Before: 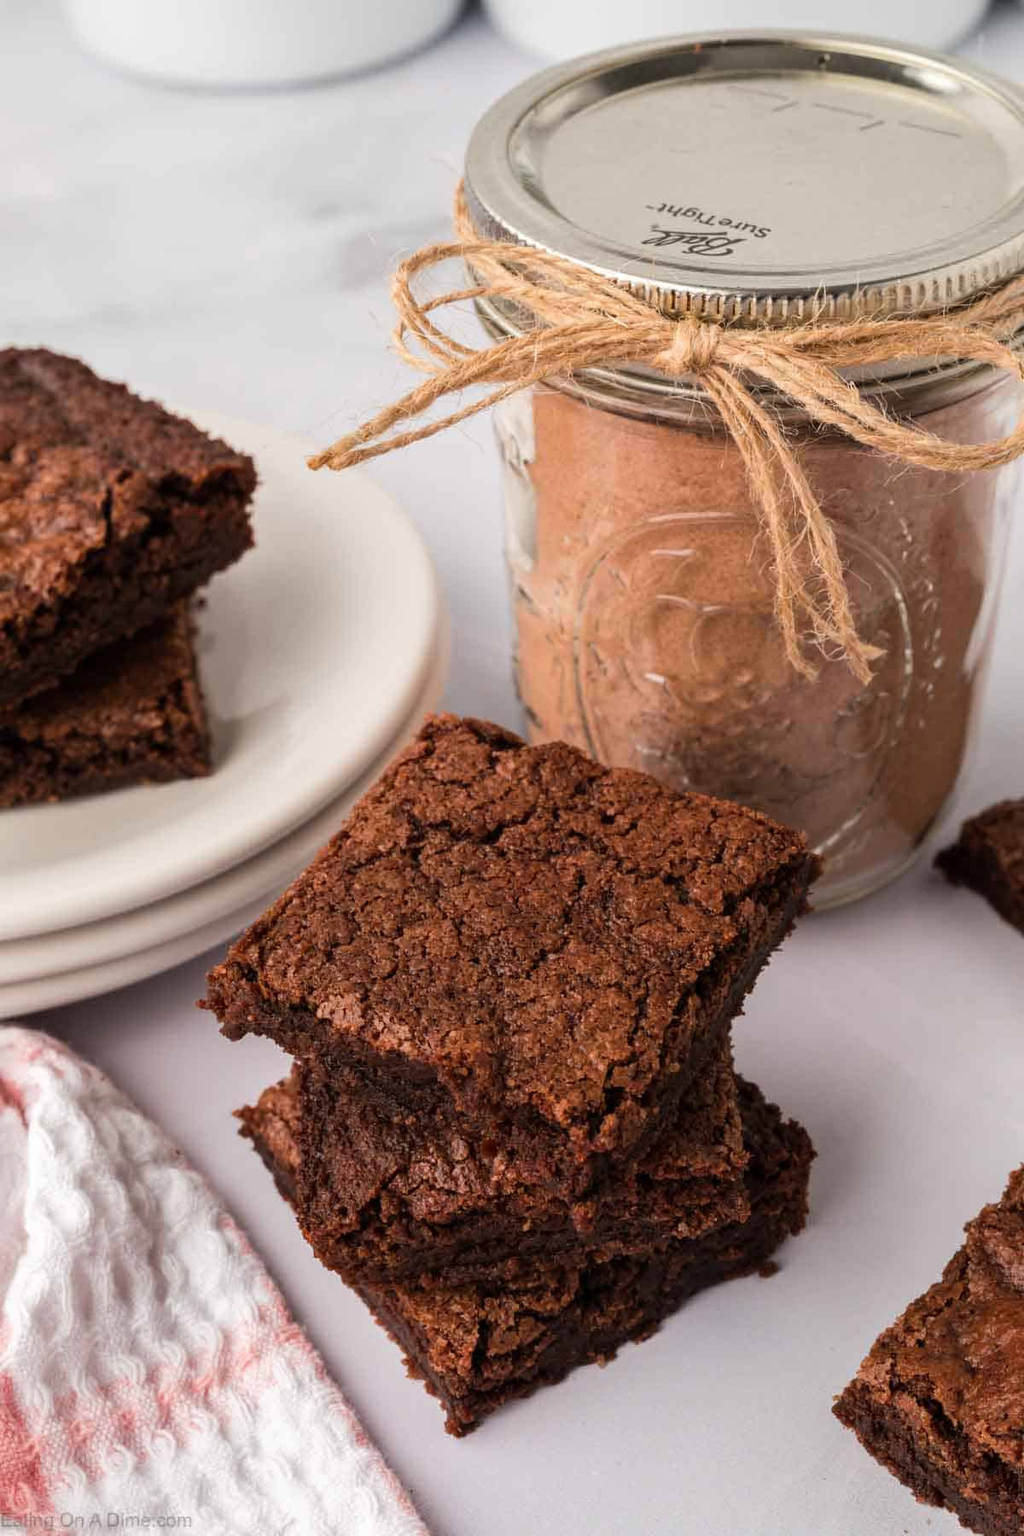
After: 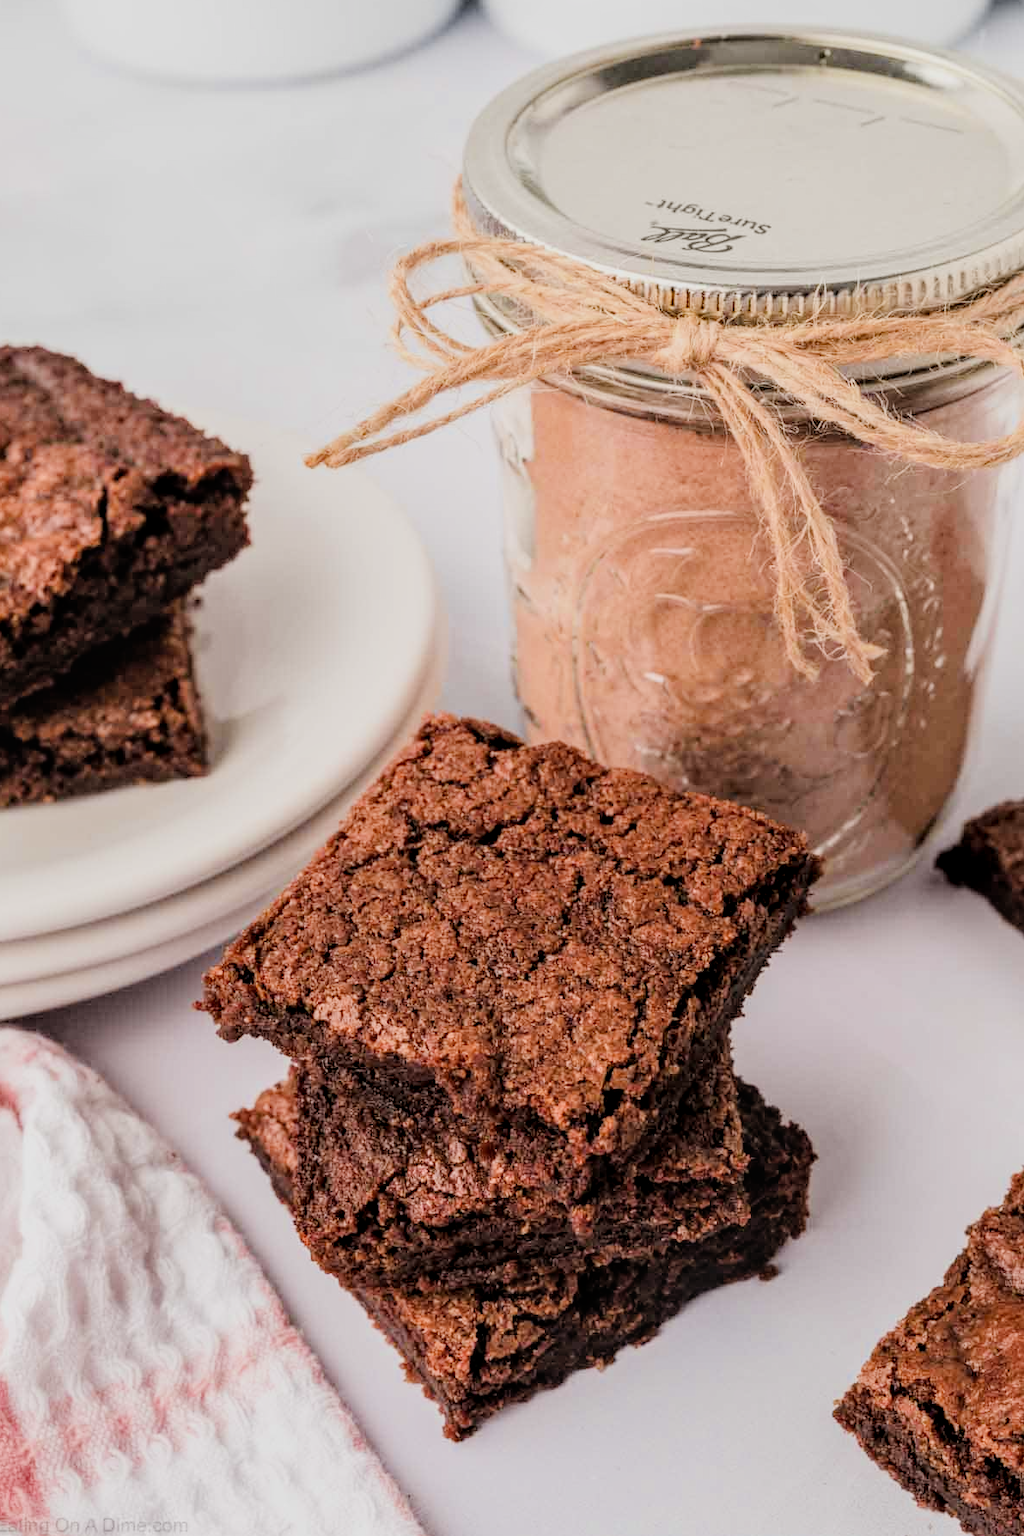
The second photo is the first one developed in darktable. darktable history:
crop and rotate: left 0.527%, top 0.35%, bottom 0.274%
local contrast: on, module defaults
exposure: black level correction 0, exposure 1.001 EV, compensate highlight preservation false
filmic rgb: black relative exposure -6.22 EV, white relative exposure 6.96 EV, hardness 2.27
